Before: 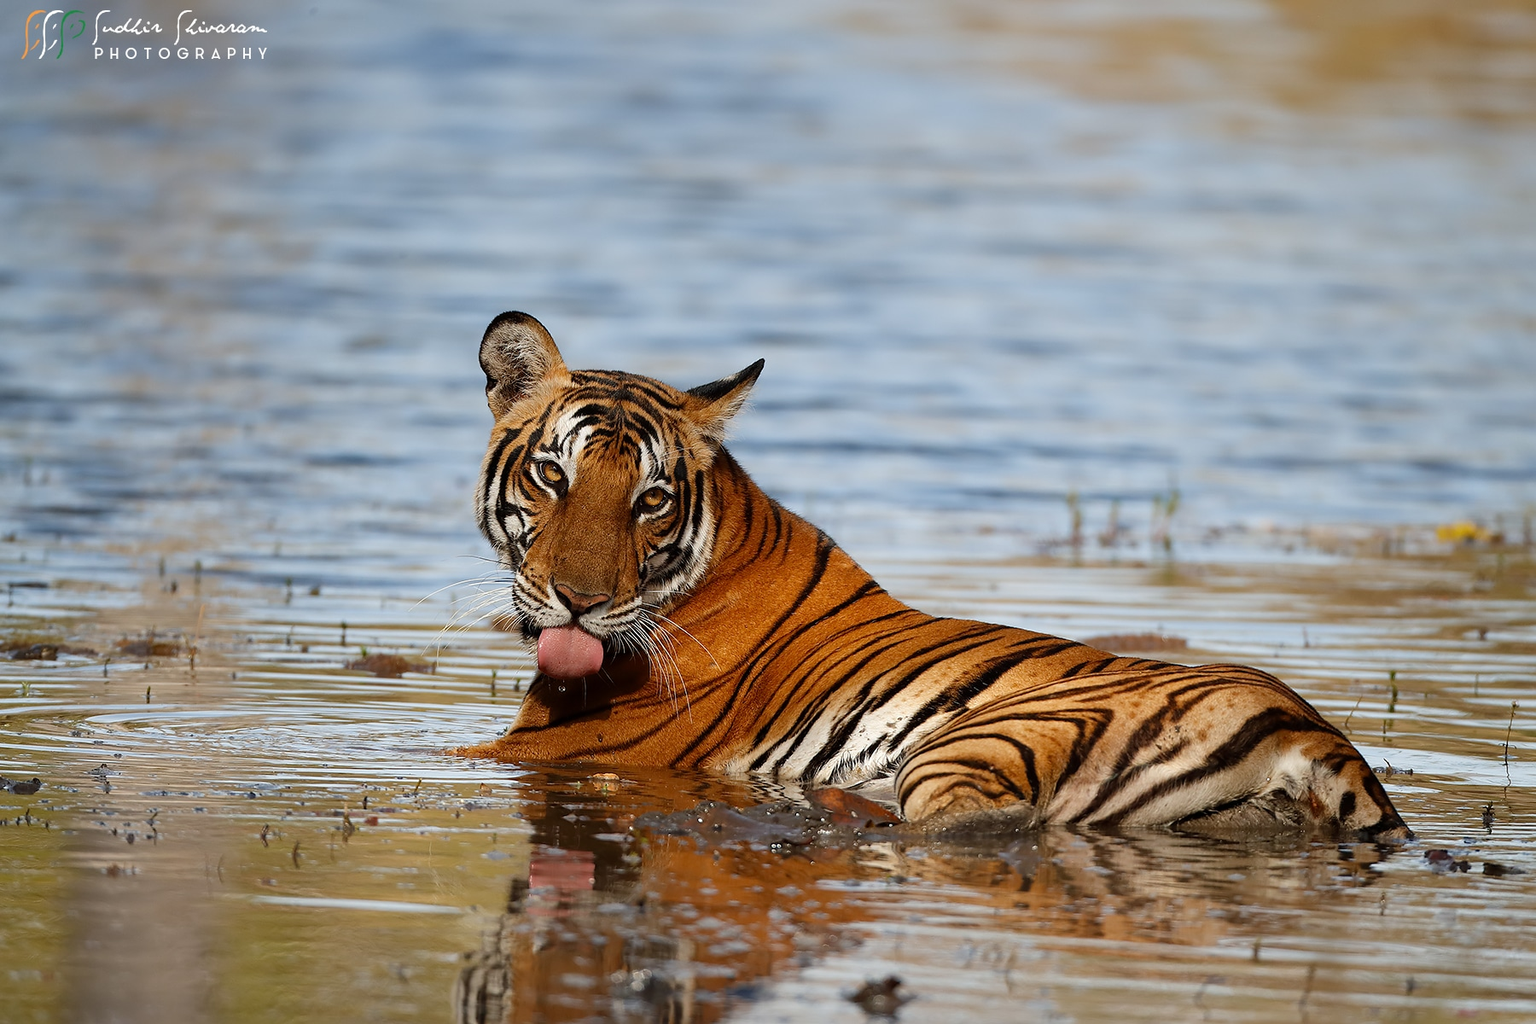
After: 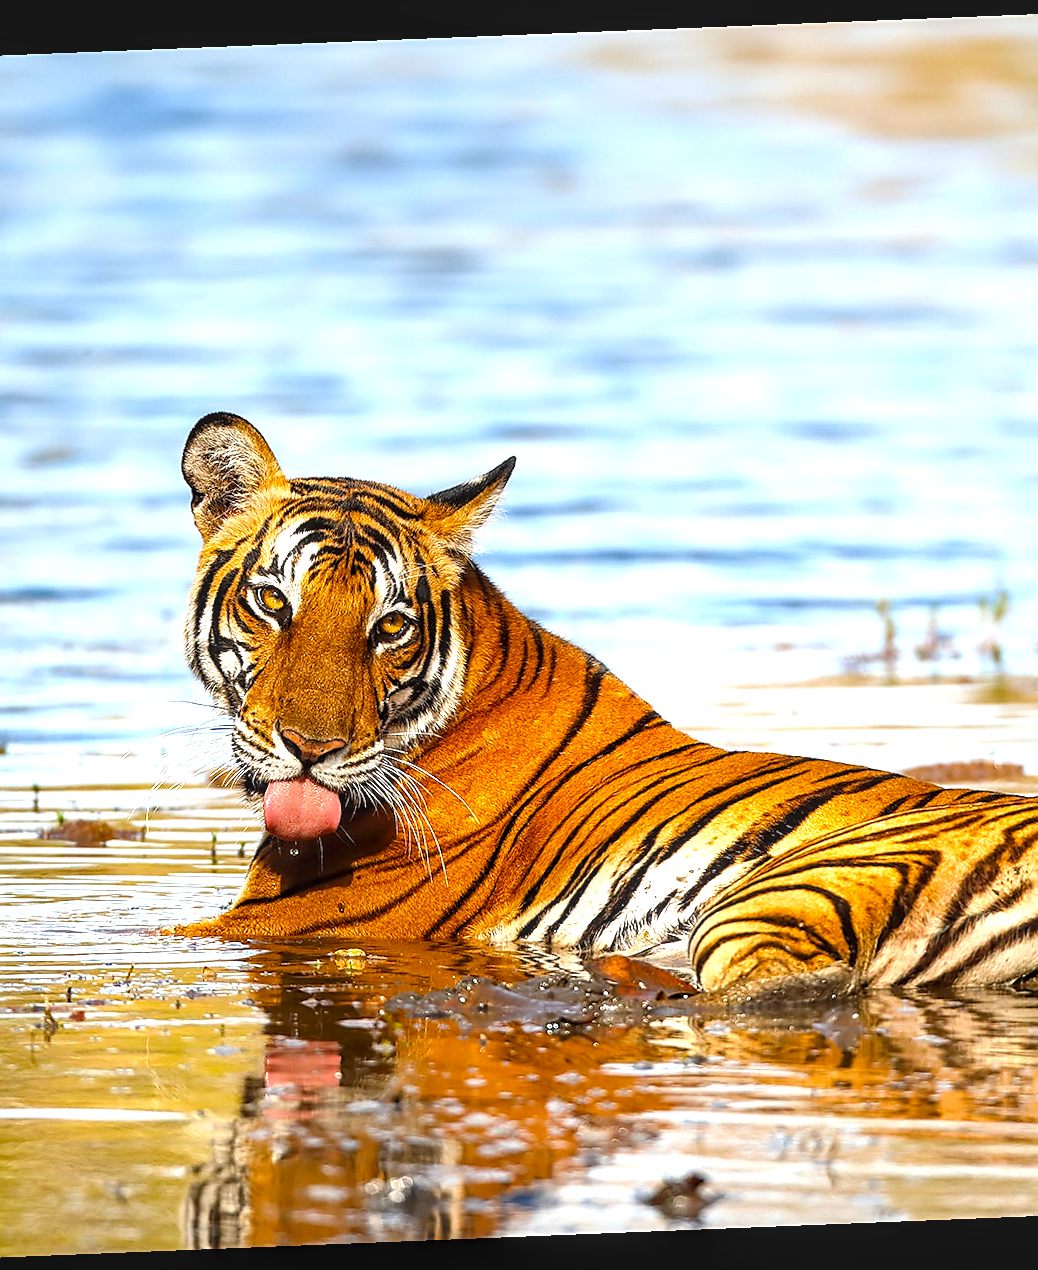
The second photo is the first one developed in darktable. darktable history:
color contrast: green-magenta contrast 0.96
local contrast: on, module defaults
sharpen: radius 1.864, amount 0.398, threshold 1.271
rotate and perspective: rotation -2.29°, automatic cropping off
crop: left 21.496%, right 22.254%
exposure: black level correction 0, exposure 1.3 EV, compensate exposure bias true, compensate highlight preservation false
color balance rgb: perceptual saturation grading › global saturation 25%, global vibrance 20%
